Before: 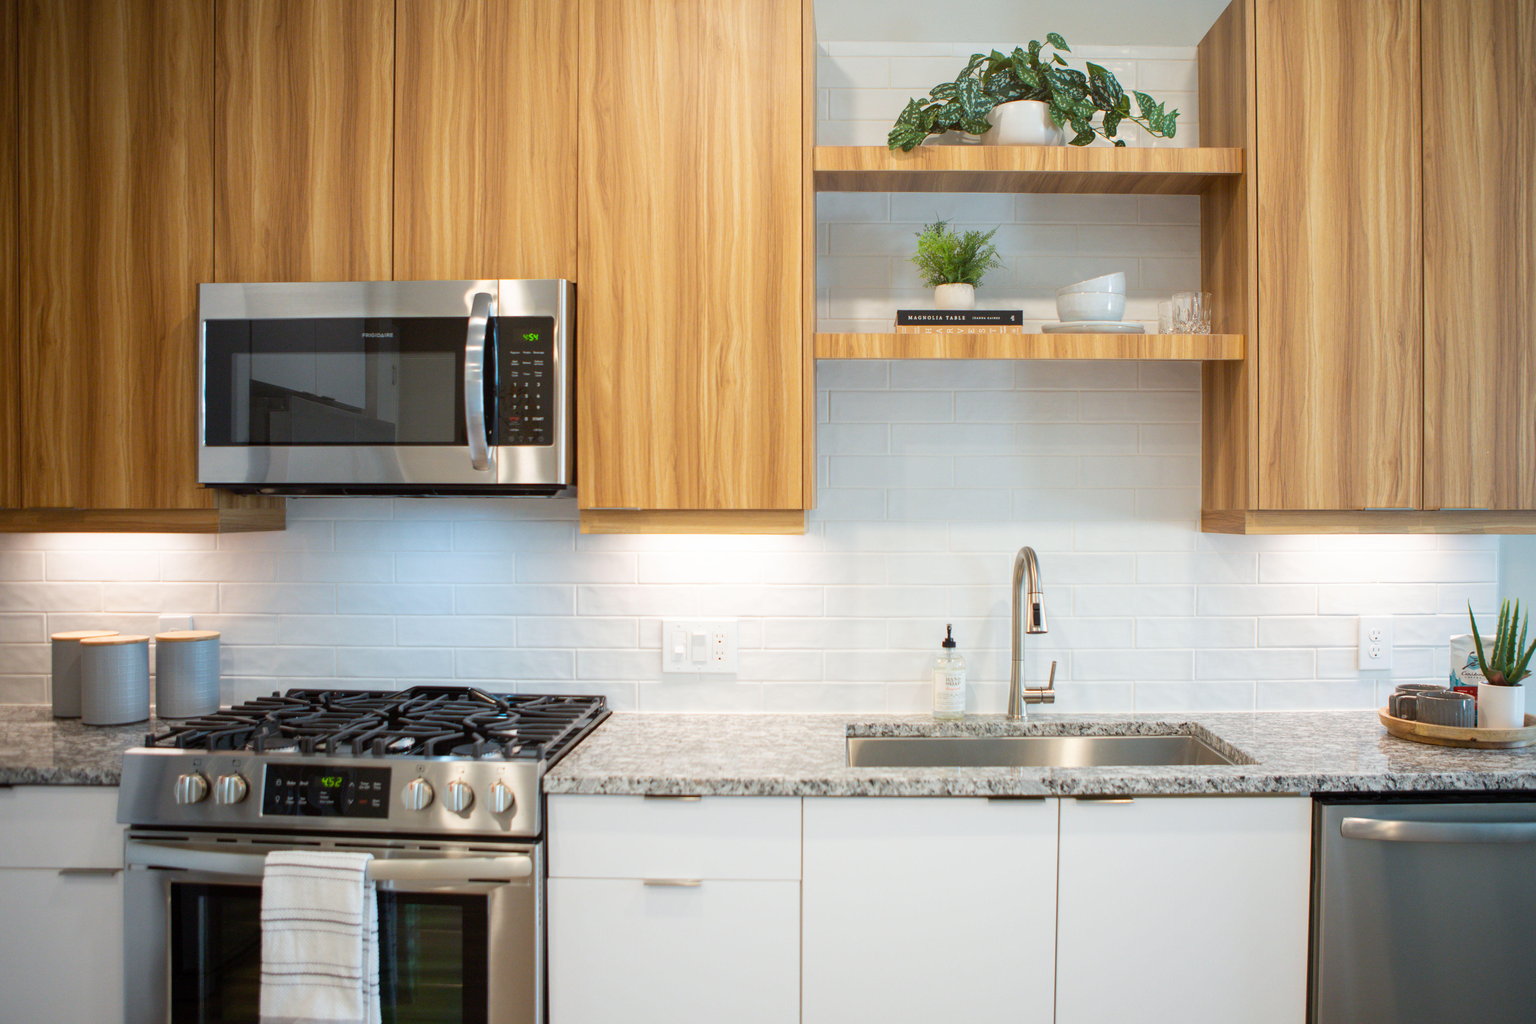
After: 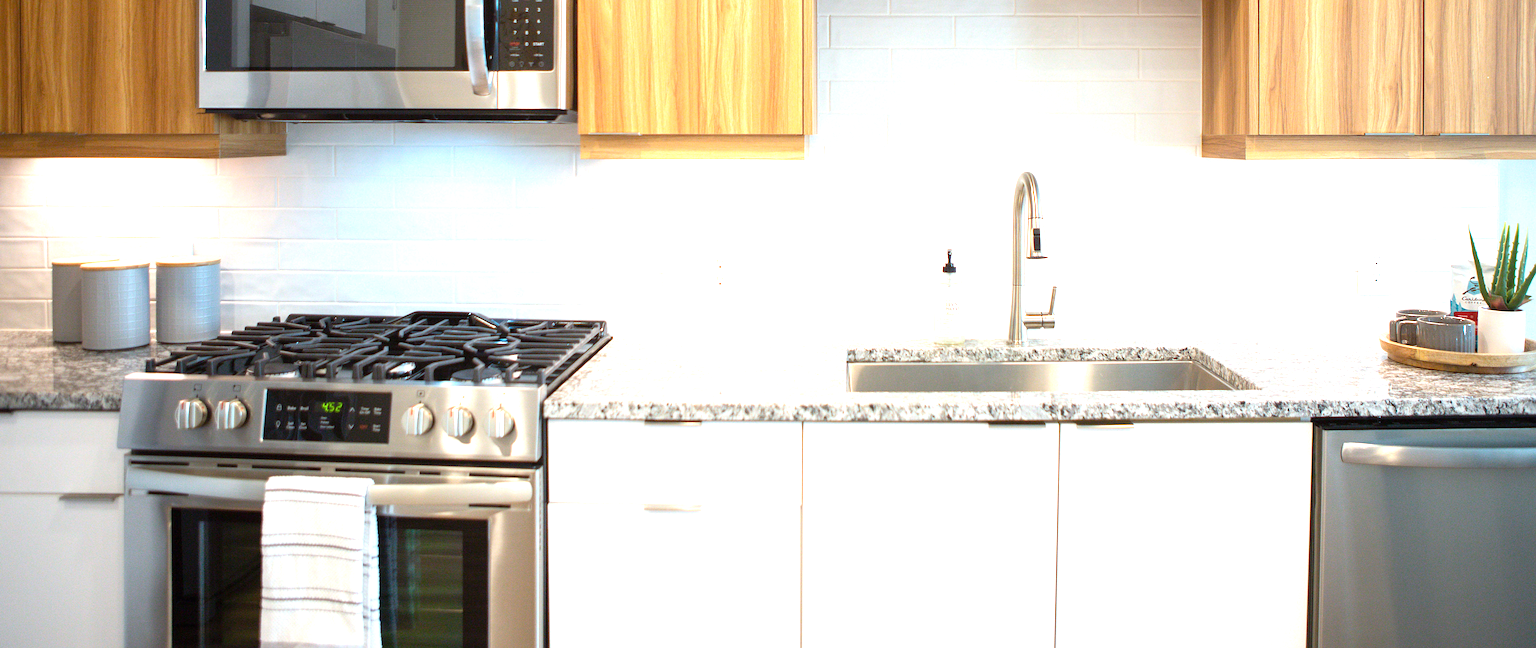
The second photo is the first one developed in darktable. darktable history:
crop and rotate: top 36.668%
exposure: black level correction 0, exposure 1 EV, compensate exposure bias true, compensate highlight preservation false
sharpen: on, module defaults
